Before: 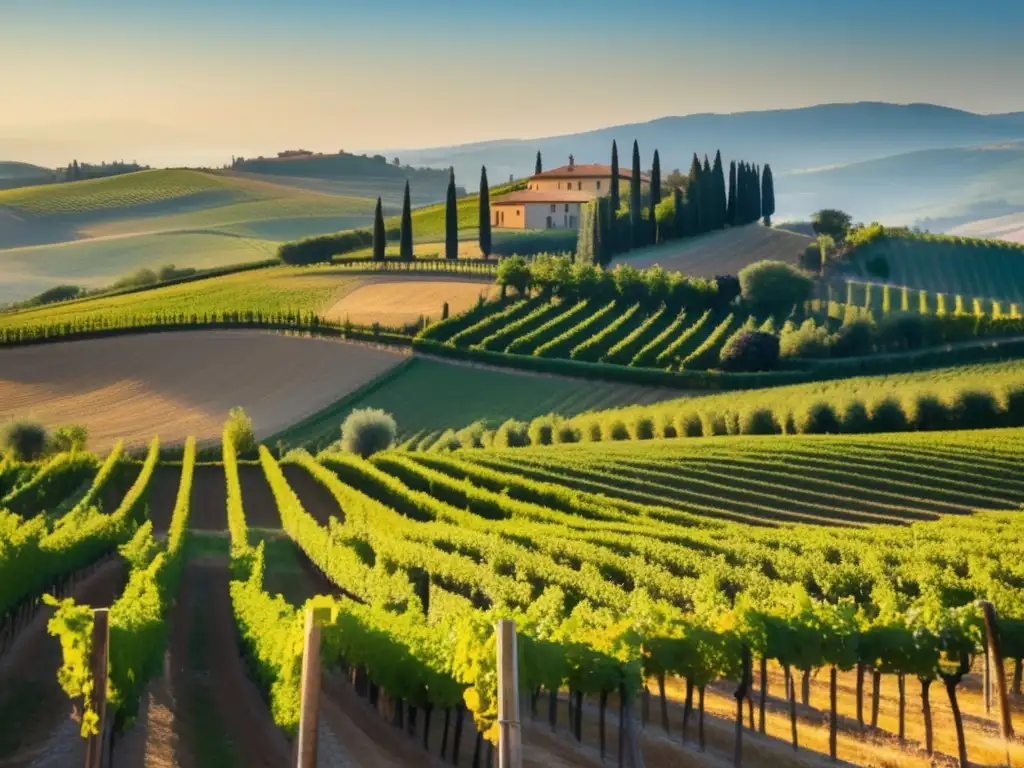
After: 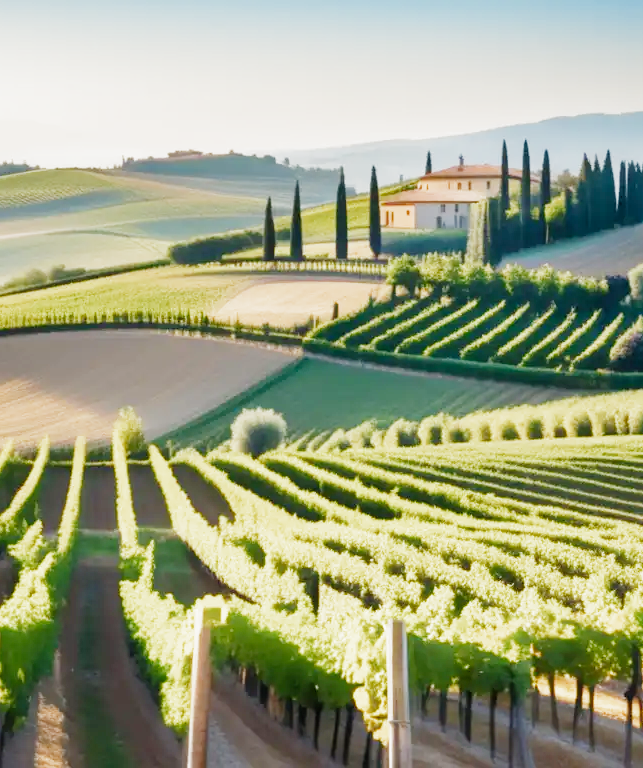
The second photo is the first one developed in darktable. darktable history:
exposure: black level correction 0, exposure 1.441 EV, compensate highlight preservation false
crop: left 10.803%, right 26.361%
filmic rgb: black relative exposure -7.79 EV, white relative exposure 4.25 EV, hardness 3.87, preserve chrominance no, color science v5 (2021)
